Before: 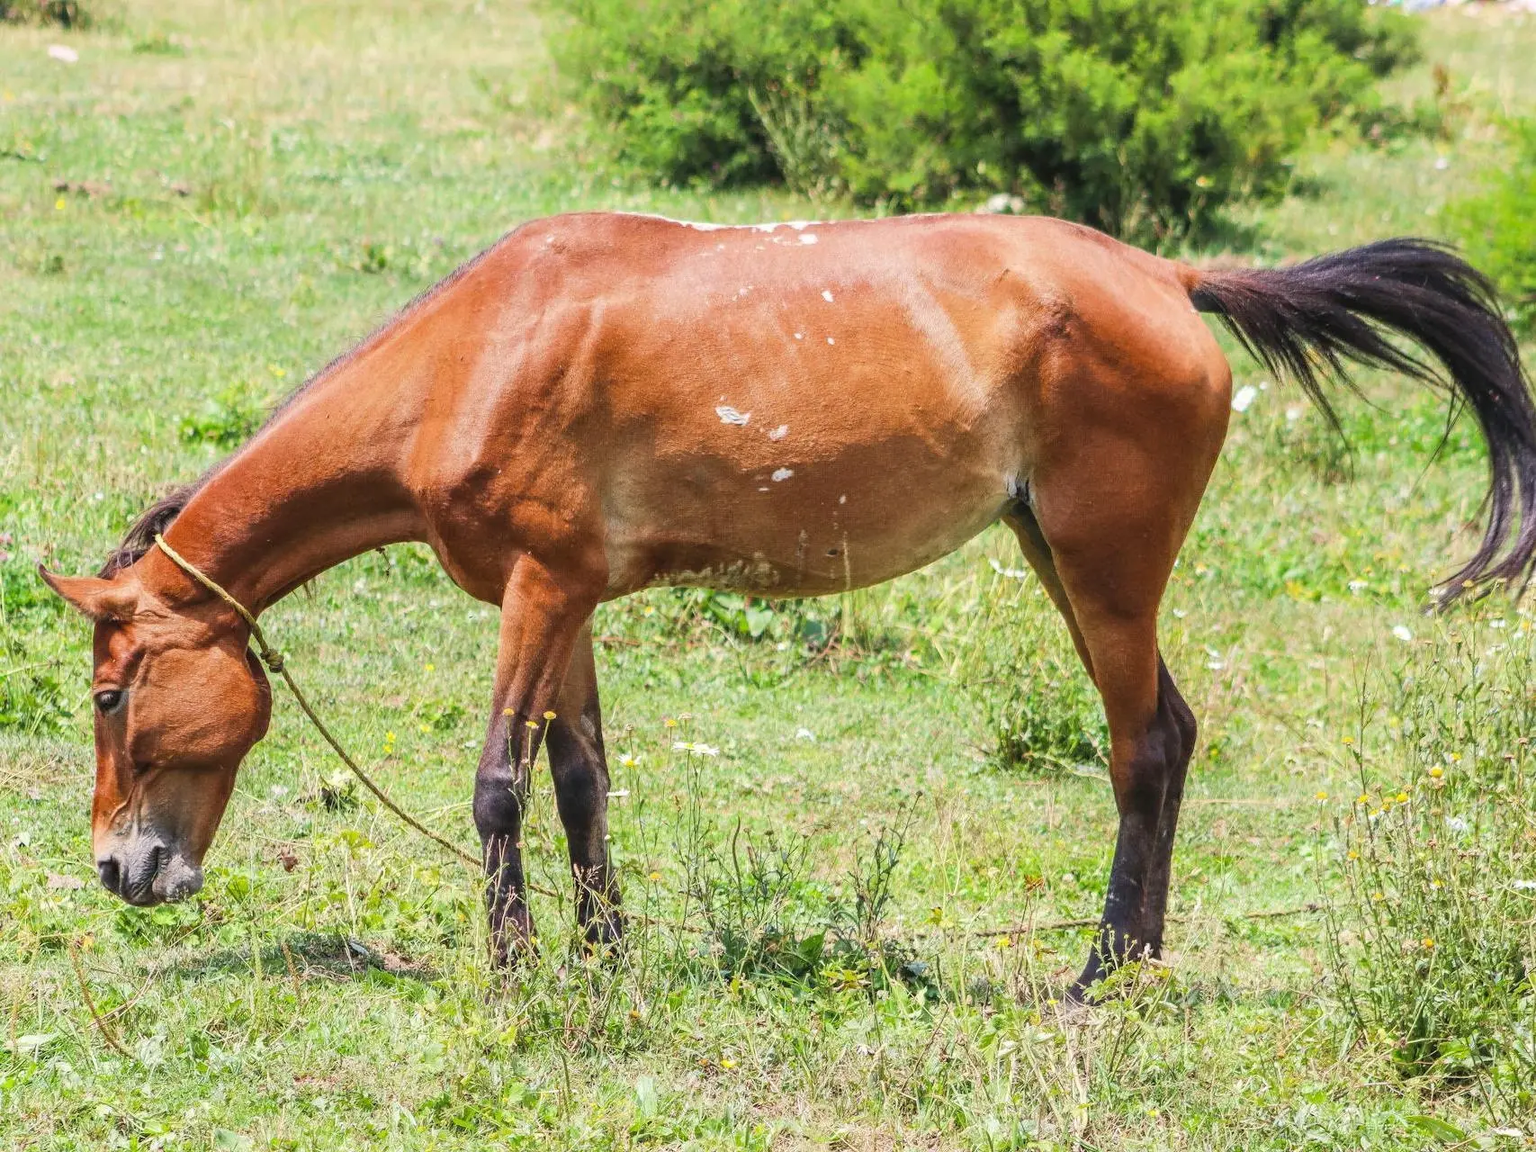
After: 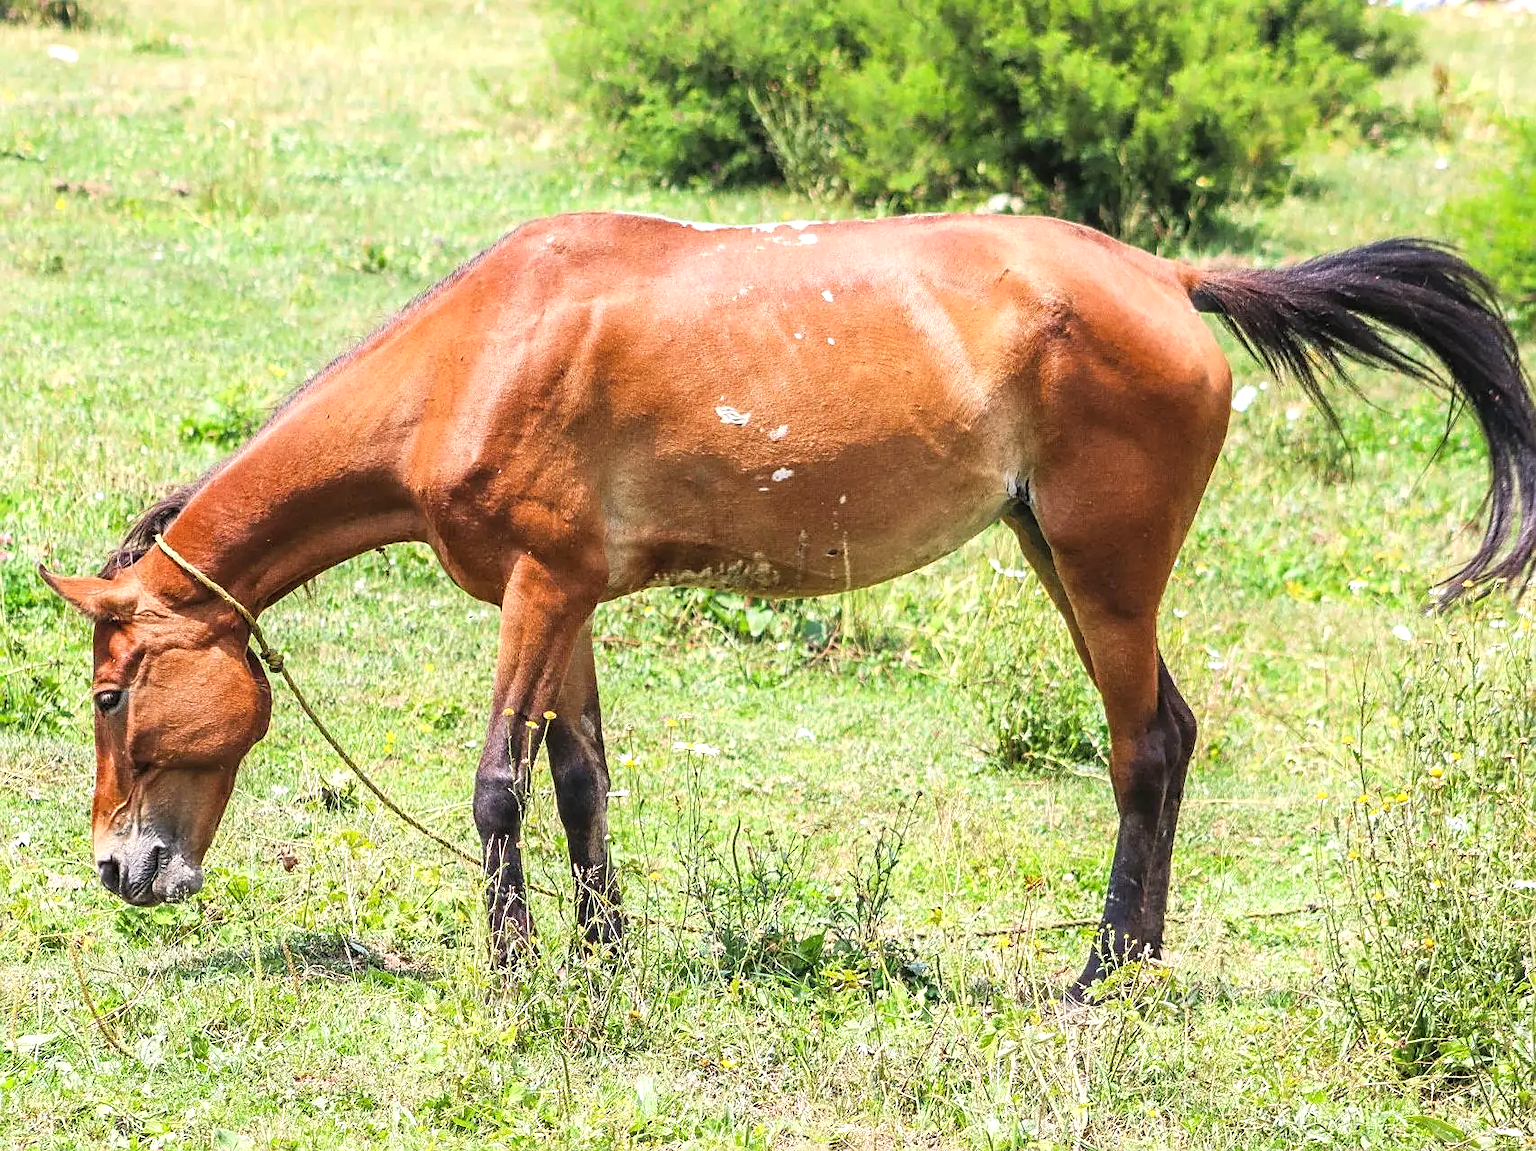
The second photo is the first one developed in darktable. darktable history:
sharpen: on, module defaults
tone equalizer: -8 EV -0.434 EV, -7 EV -0.364 EV, -6 EV -0.315 EV, -5 EV -0.237 EV, -3 EV 0.191 EV, -2 EV 0.356 EV, -1 EV 0.363 EV, +0 EV 0.438 EV
